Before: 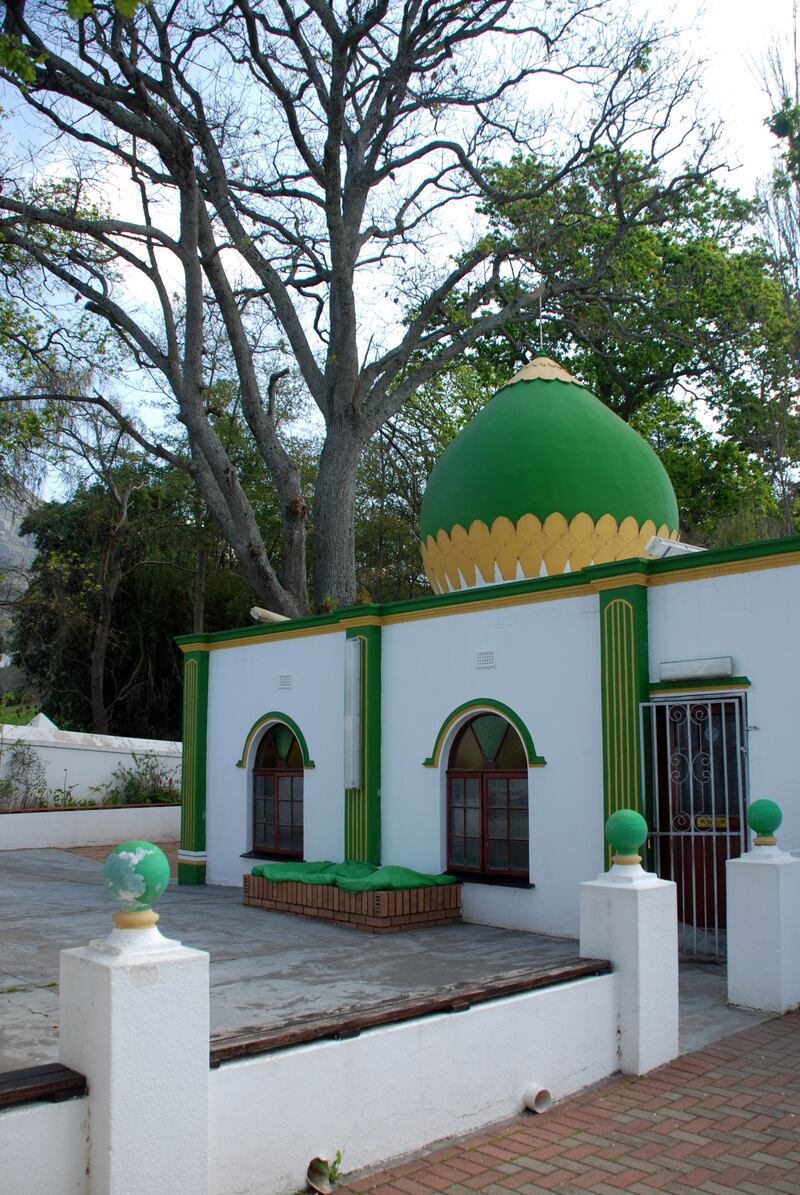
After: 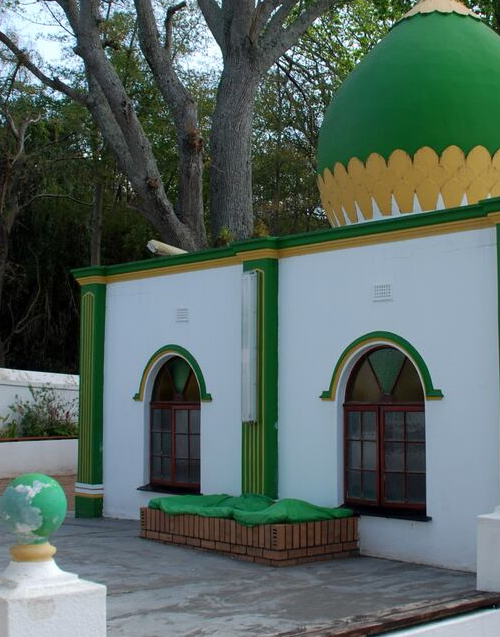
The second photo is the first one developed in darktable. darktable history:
crop: left 12.98%, top 30.78%, right 24.437%, bottom 15.837%
